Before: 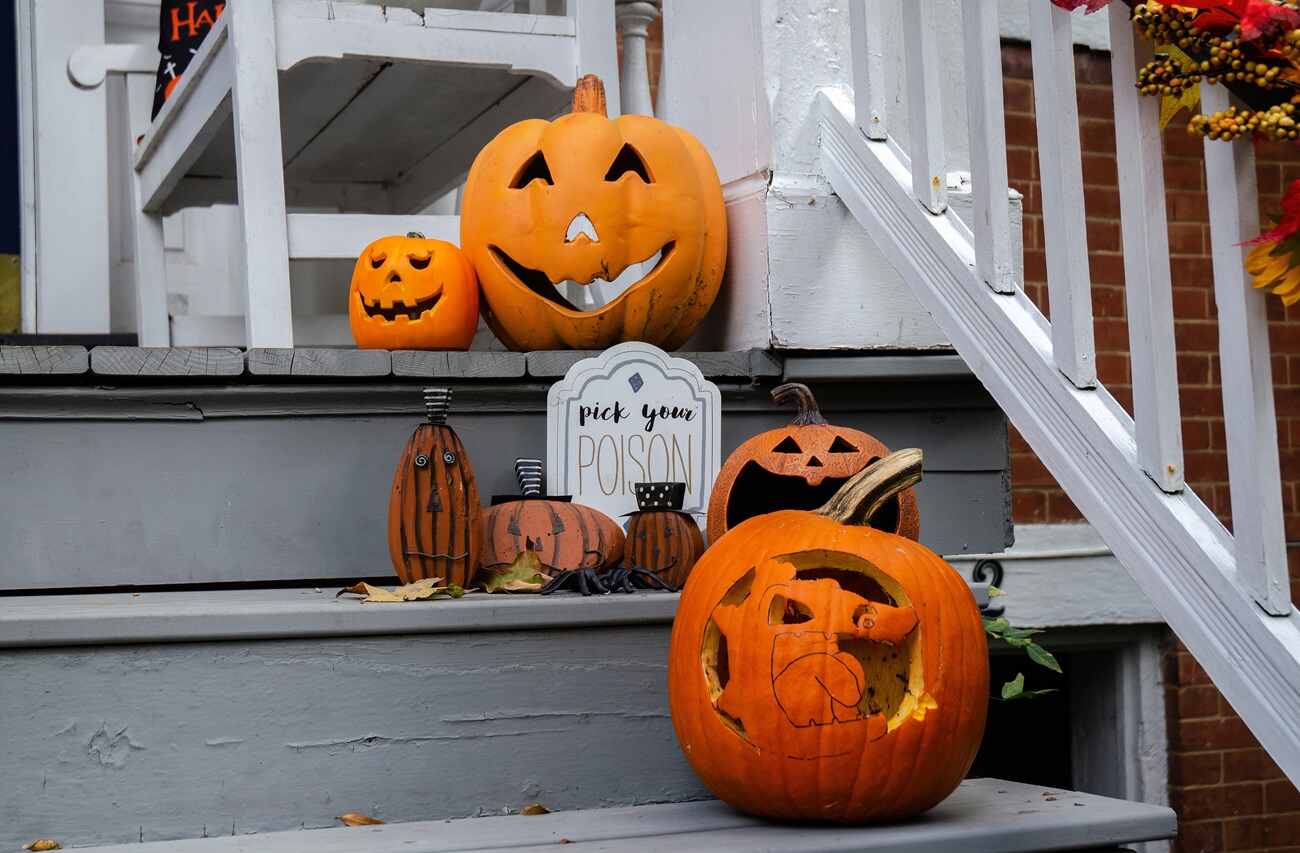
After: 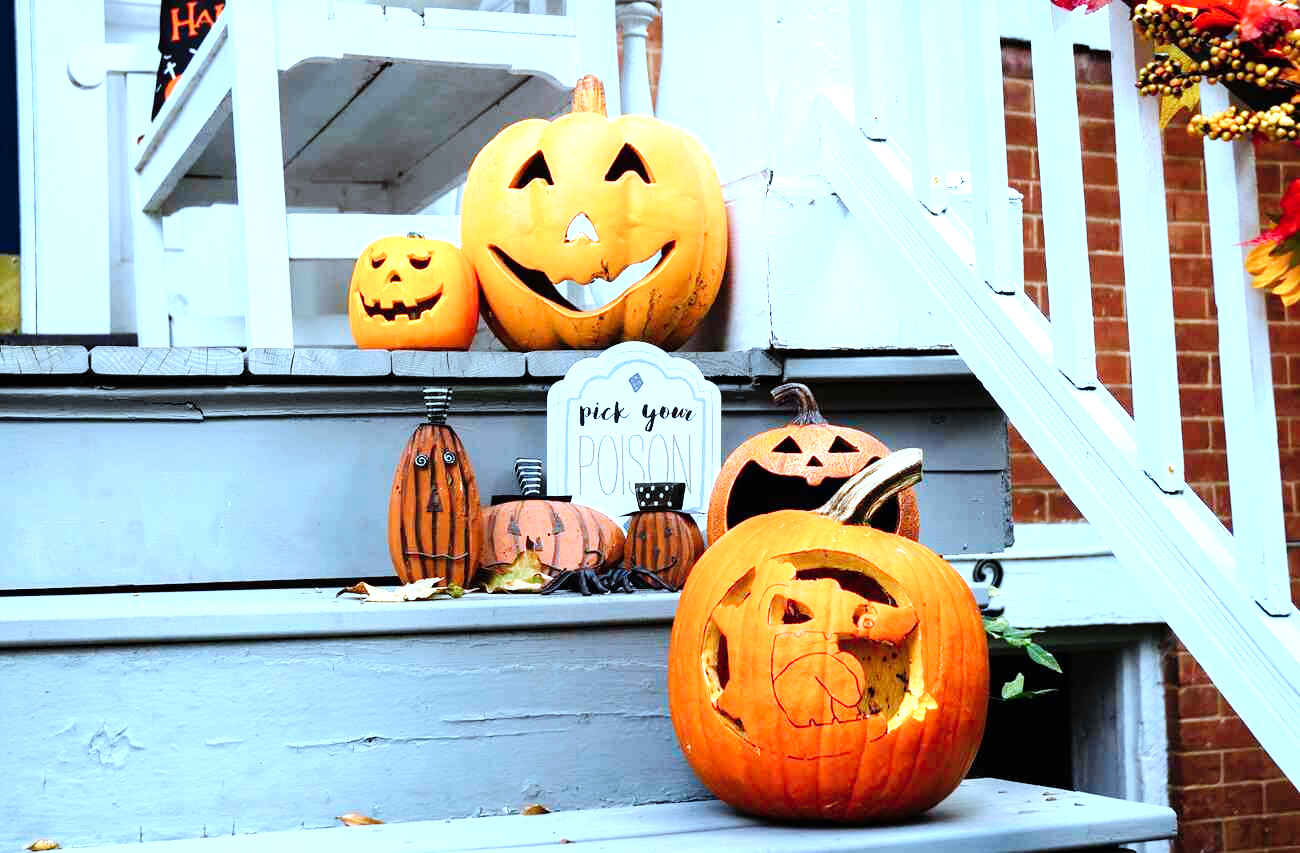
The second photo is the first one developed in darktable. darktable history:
color correction: highlights a* -9.73, highlights b* -21.22
exposure: black level correction 0, exposure 1.45 EV, compensate exposure bias true, compensate highlight preservation false
tone curve: curves: ch0 [(0, 0) (0.003, 0.004) (0.011, 0.006) (0.025, 0.011) (0.044, 0.017) (0.069, 0.029) (0.1, 0.047) (0.136, 0.07) (0.177, 0.121) (0.224, 0.182) (0.277, 0.257) (0.335, 0.342) (0.399, 0.432) (0.468, 0.526) (0.543, 0.621) (0.623, 0.711) (0.709, 0.792) (0.801, 0.87) (0.898, 0.951) (1, 1)], preserve colors none
